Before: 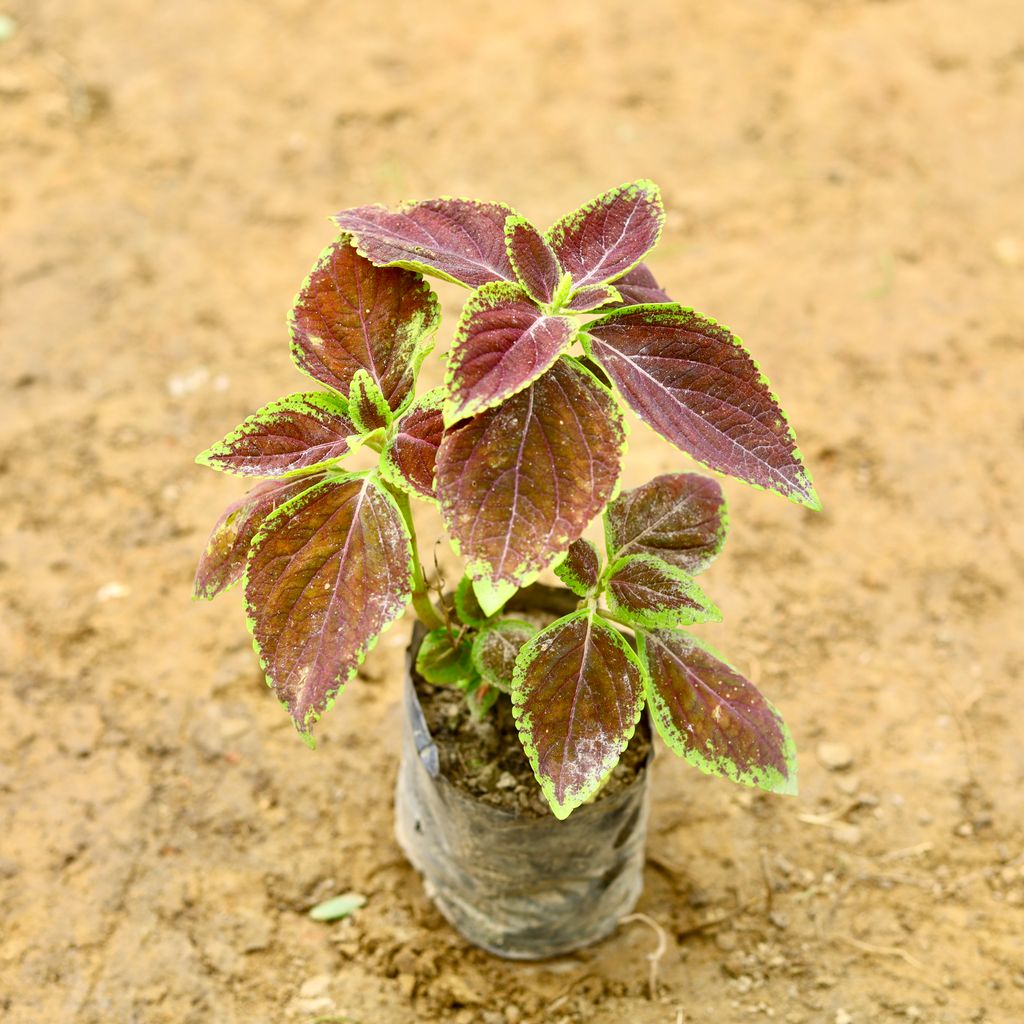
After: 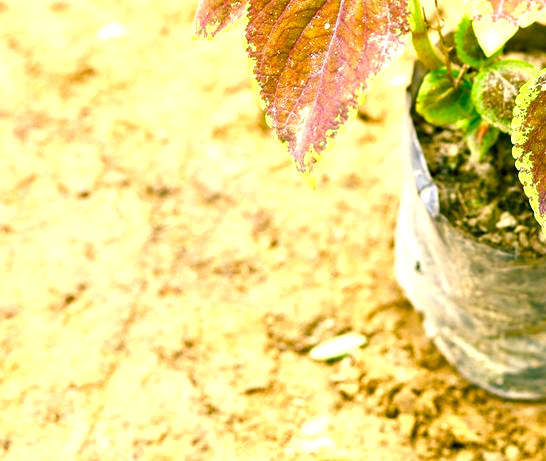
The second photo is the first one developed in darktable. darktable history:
color balance rgb: shadows lift › luminance -28.76%, shadows lift › chroma 10%, shadows lift › hue 230°, power › chroma 0.5%, power › hue 215°, highlights gain › luminance 7.14%, highlights gain › chroma 1%, highlights gain › hue 50°, global offset › luminance -0.29%, global offset › hue 260°, perceptual saturation grading › global saturation 20%, perceptual saturation grading › highlights -13.92%, perceptual saturation grading › shadows 50%
exposure: exposure 1 EV, compensate highlight preservation false
crop and rotate: top 54.778%, right 46.61%, bottom 0.159%
